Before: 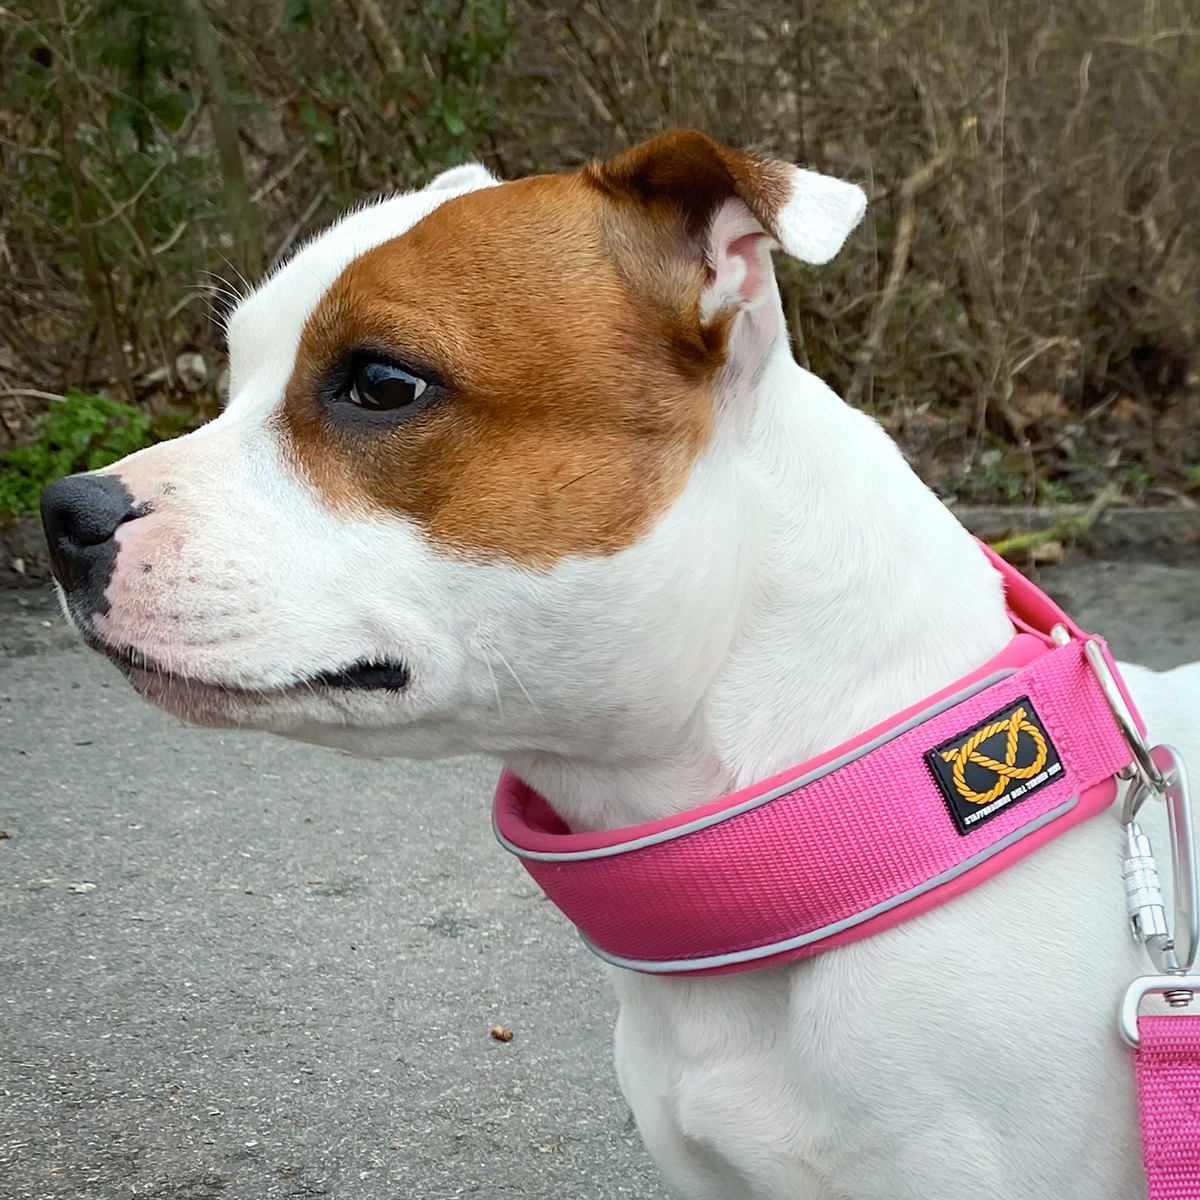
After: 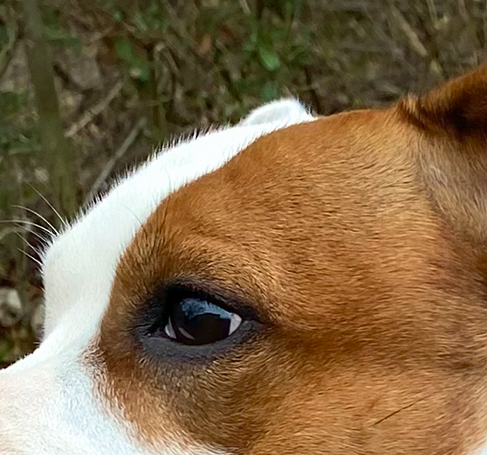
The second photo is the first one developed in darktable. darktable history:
crop: left 15.452%, top 5.459%, right 43.956%, bottom 56.62%
velvia: on, module defaults
